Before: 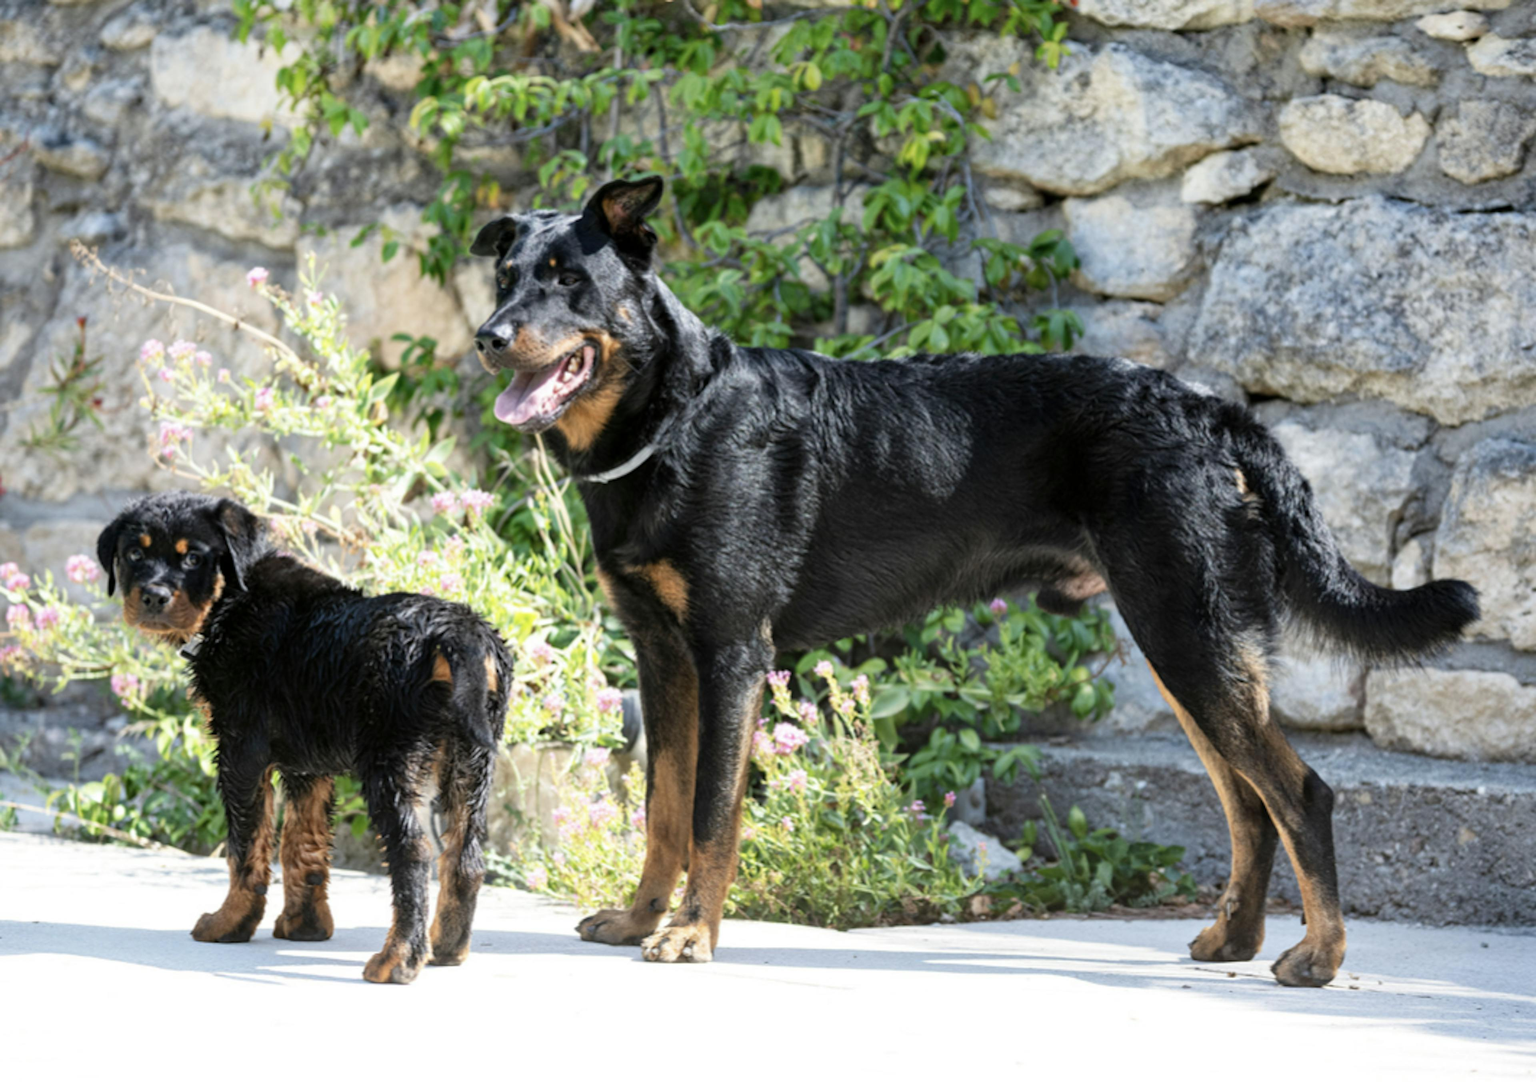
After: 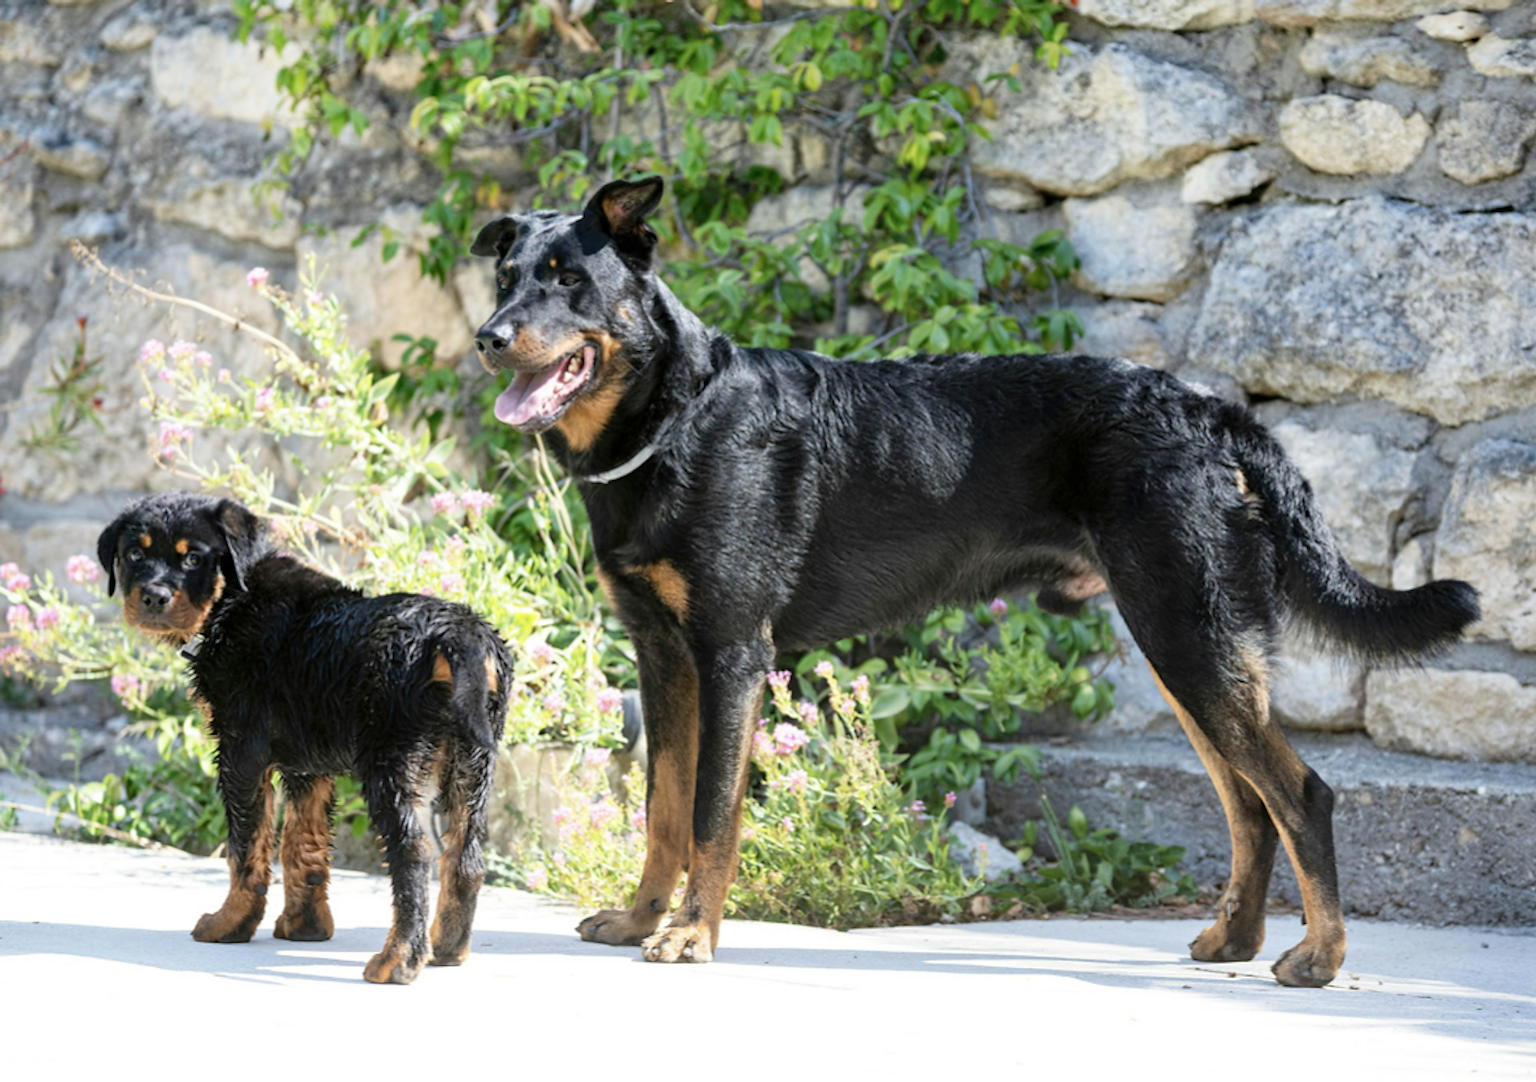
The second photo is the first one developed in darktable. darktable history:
sharpen: radius 1.41, amount 1.249, threshold 0.766
levels: levels [0, 0.478, 1]
